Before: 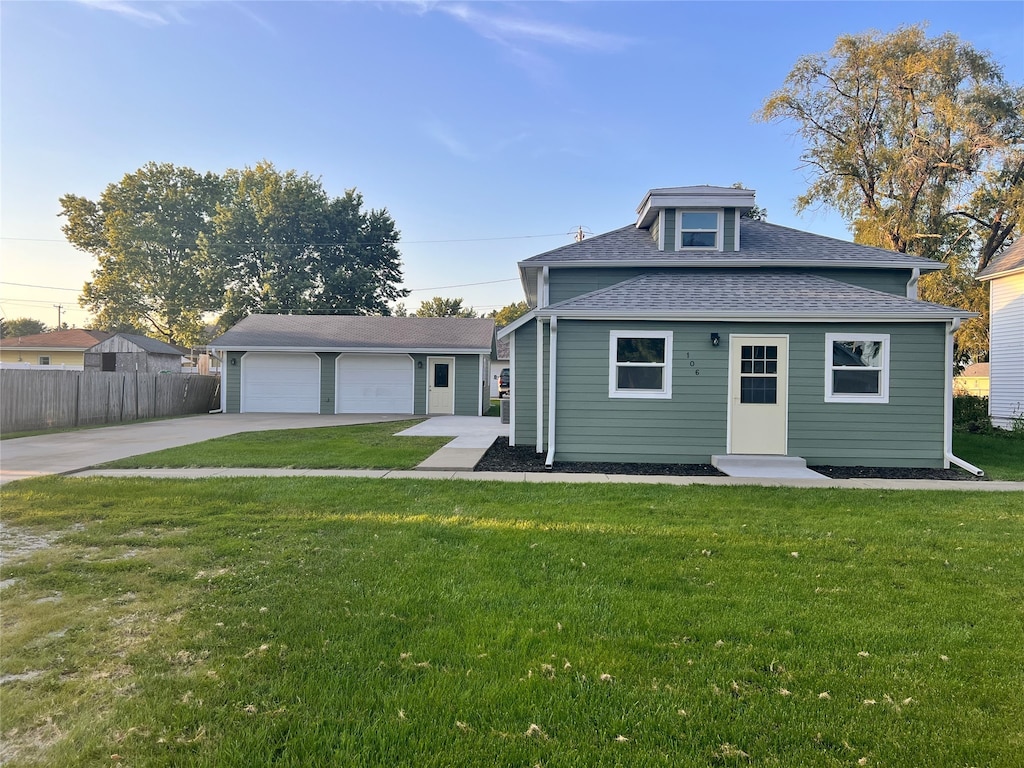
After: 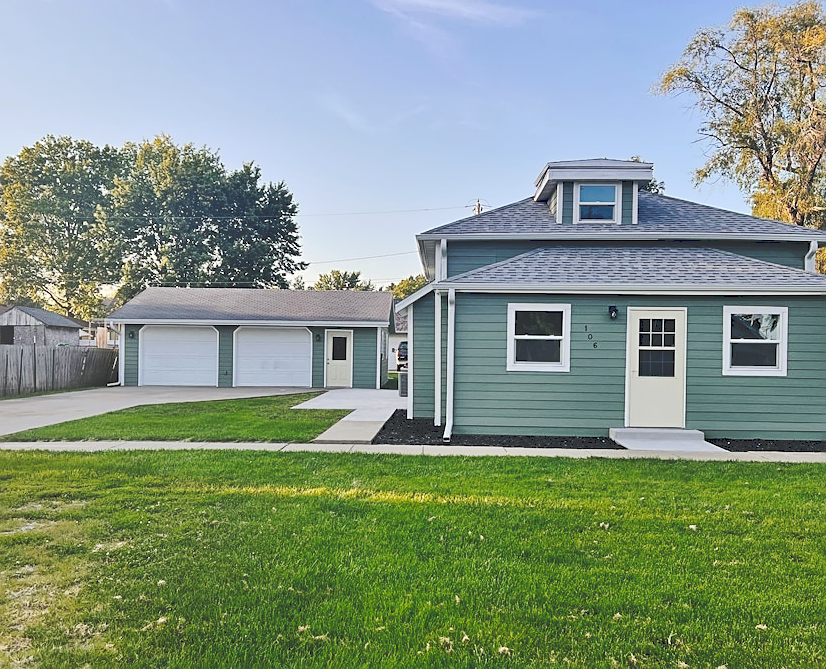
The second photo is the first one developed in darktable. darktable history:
shadows and highlights: shadows 31.8, highlights -32.35, soften with gaussian
tone curve: curves: ch0 [(0, 0) (0.003, 0.174) (0.011, 0.178) (0.025, 0.182) (0.044, 0.185) (0.069, 0.191) (0.1, 0.194) (0.136, 0.199) (0.177, 0.219) (0.224, 0.246) (0.277, 0.284) (0.335, 0.35) (0.399, 0.43) (0.468, 0.539) (0.543, 0.637) (0.623, 0.711) (0.709, 0.799) (0.801, 0.865) (0.898, 0.914) (1, 1)], preserve colors none
sharpen: on, module defaults
local contrast: mode bilateral grid, contrast 99, coarseness 99, detail 90%, midtone range 0.2
crop: left 10.015%, top 3.564%, right 9.307%, bottom 9.283%
